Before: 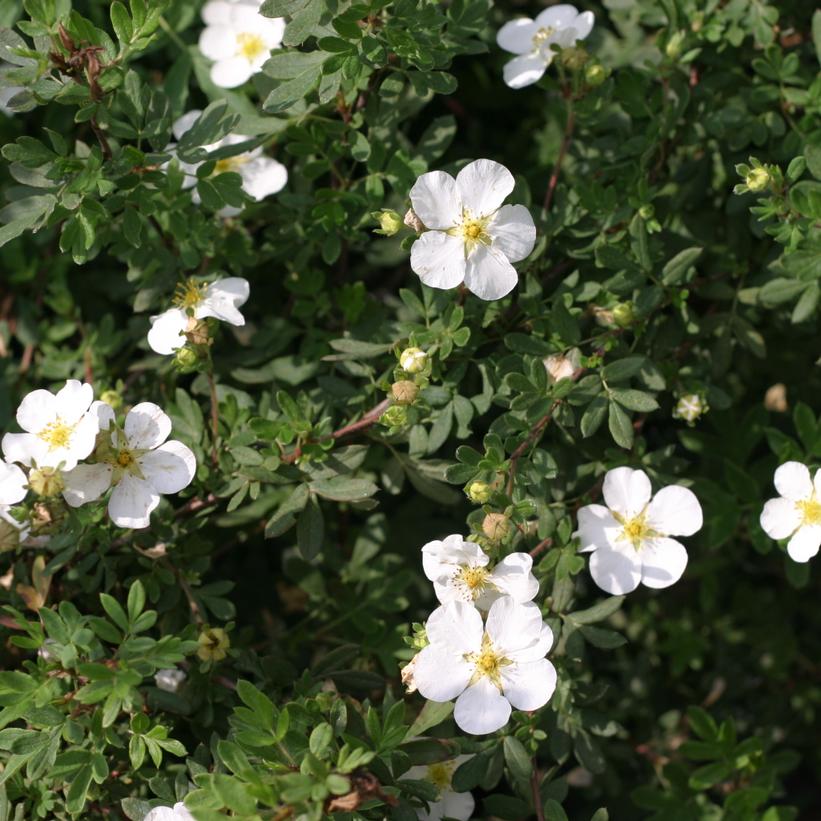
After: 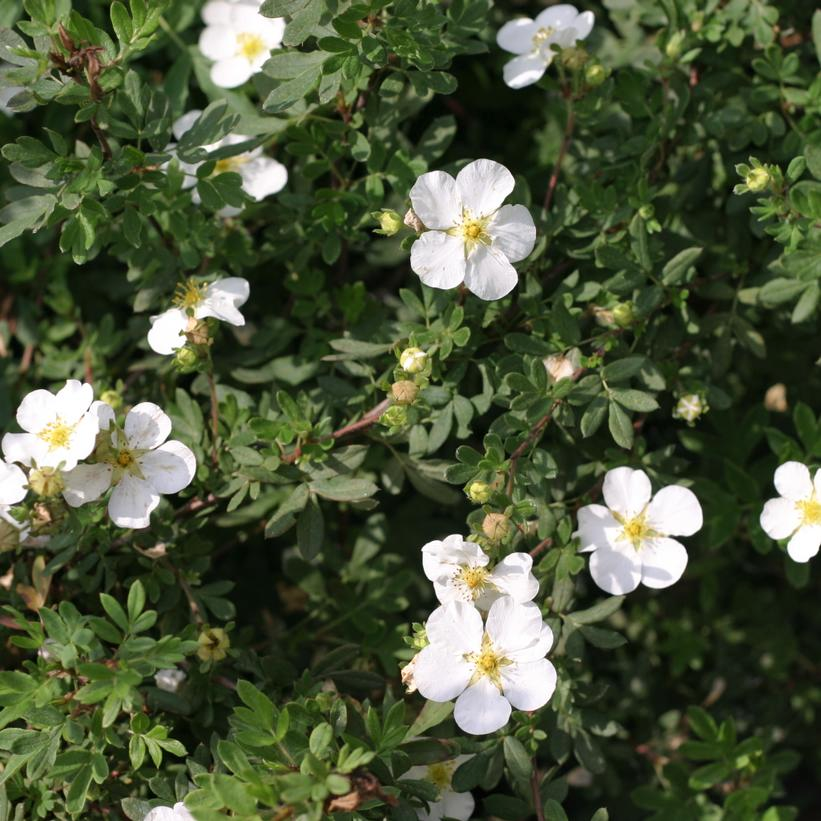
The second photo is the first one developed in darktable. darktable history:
shadows and highlights: shadows 37.05, highlights -27.06, soften with gaussian
